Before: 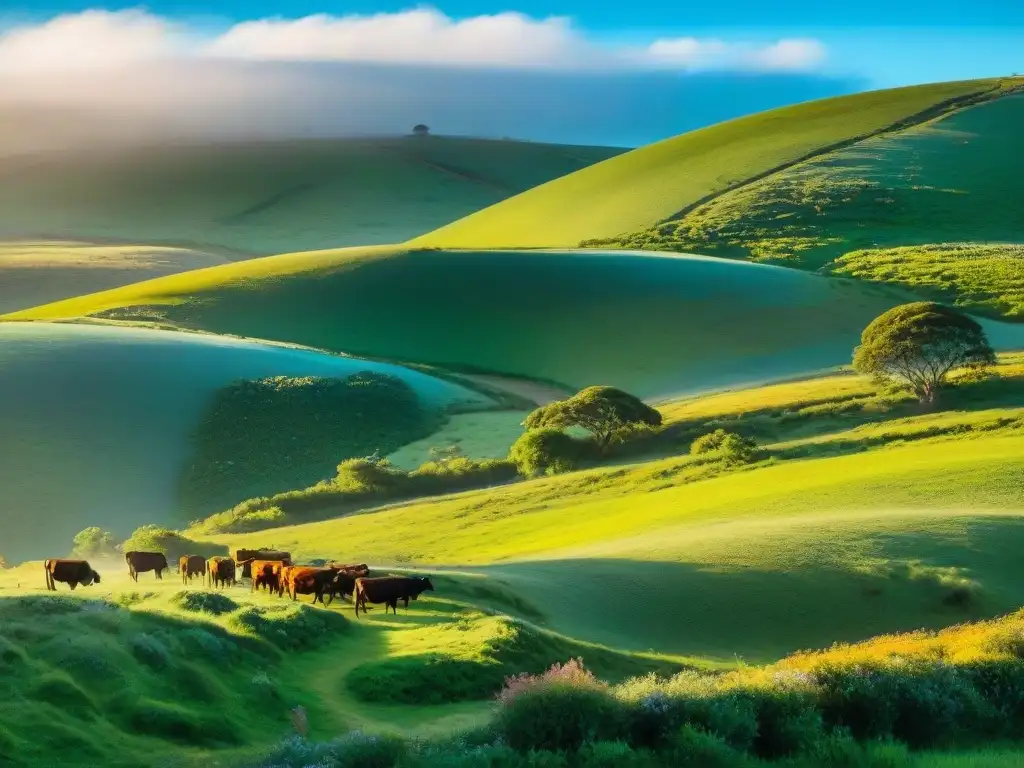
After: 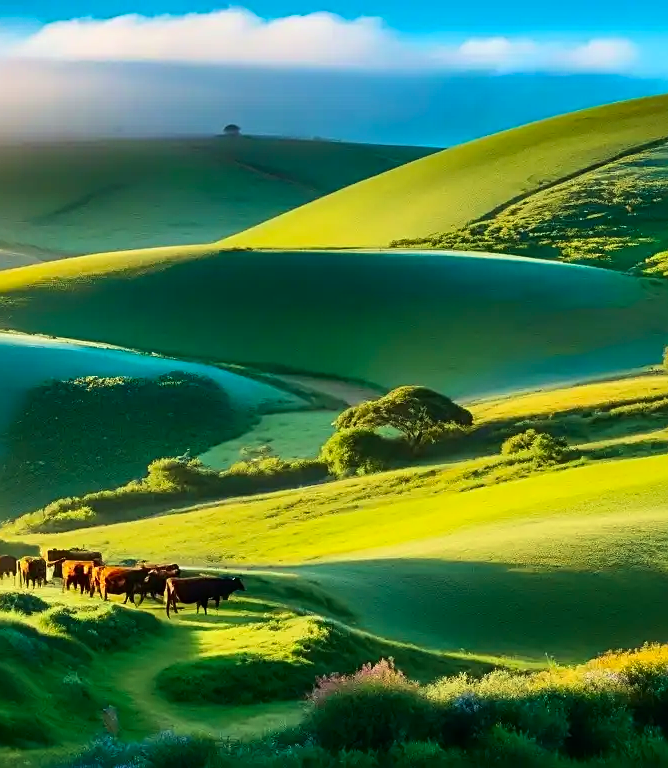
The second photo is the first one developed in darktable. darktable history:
crop and rotate: left 18.496%, right 16.217%
velvia: on, module defaults
sharpen: on, module defaults
contrast brightness saturation: contrast 0.15, brightness -0.012, saturation 0.103
